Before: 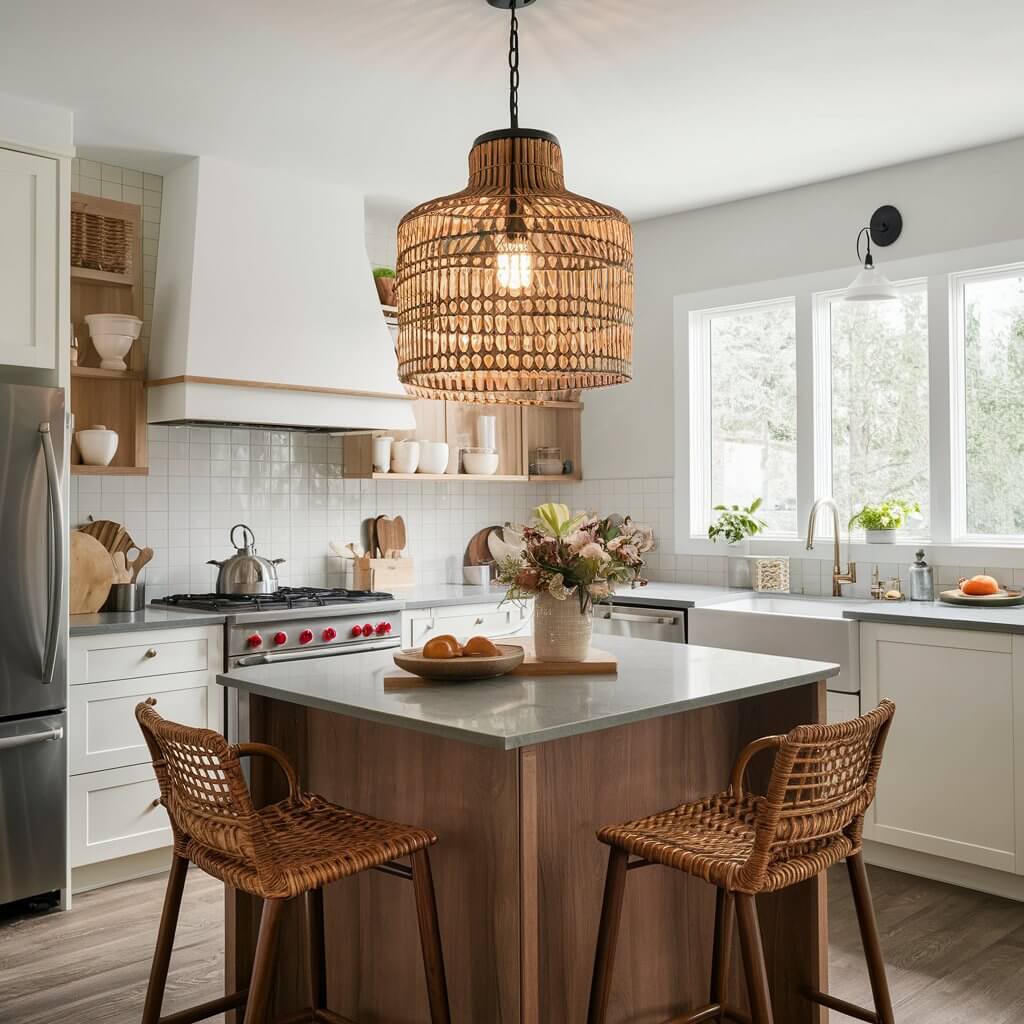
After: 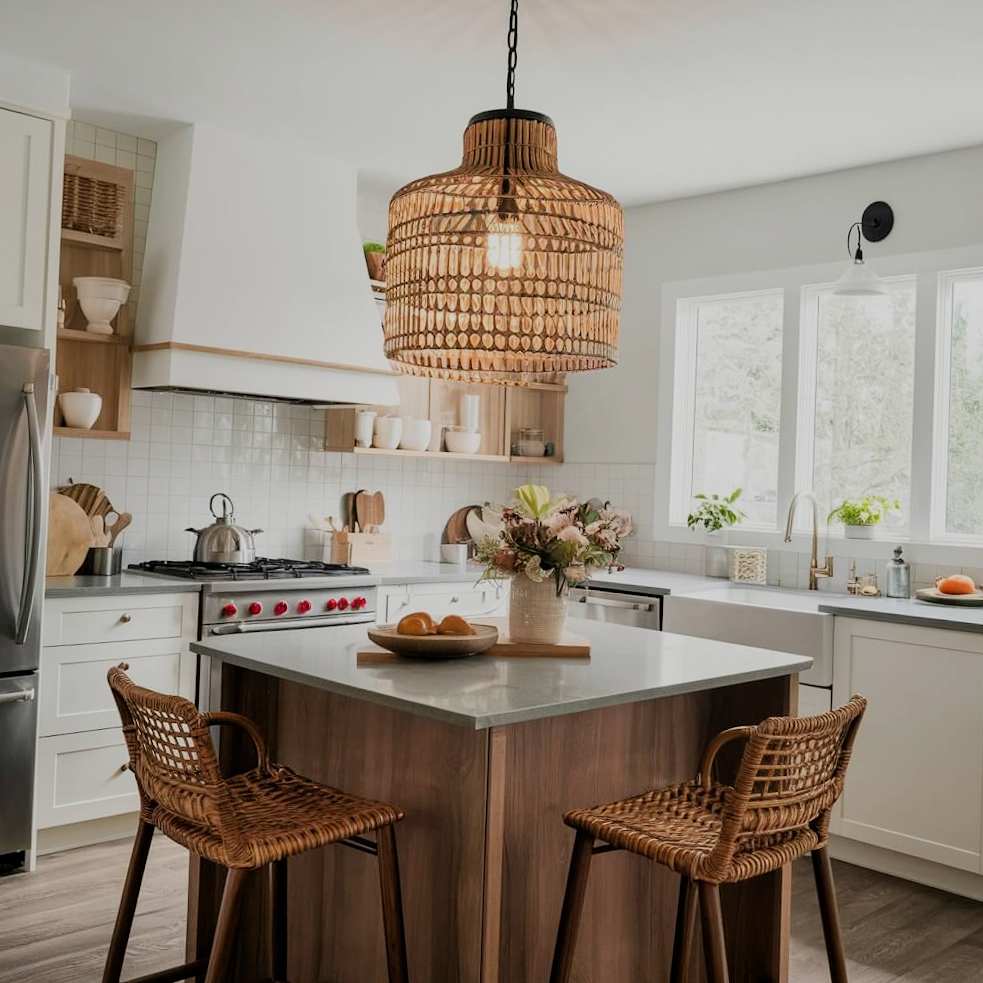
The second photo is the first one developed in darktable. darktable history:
crop and rotate: angle -2.38°
filmic rgb: black relative exposure -7.65 EV, white relative exposure 4.56 EV, hardness 3.61
